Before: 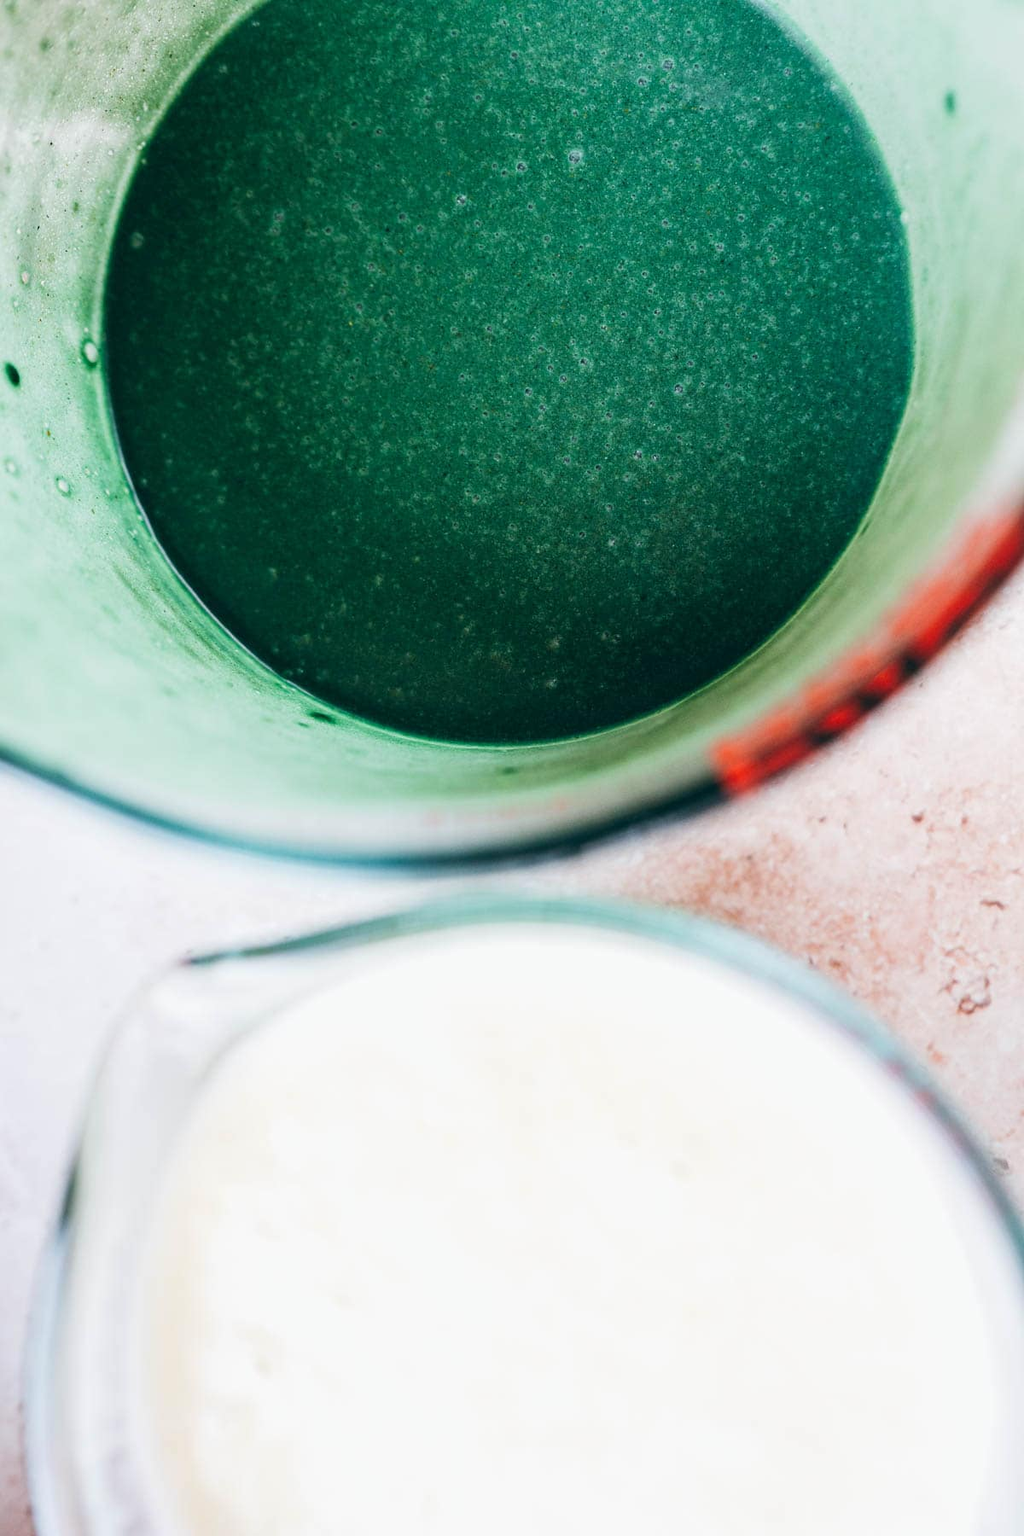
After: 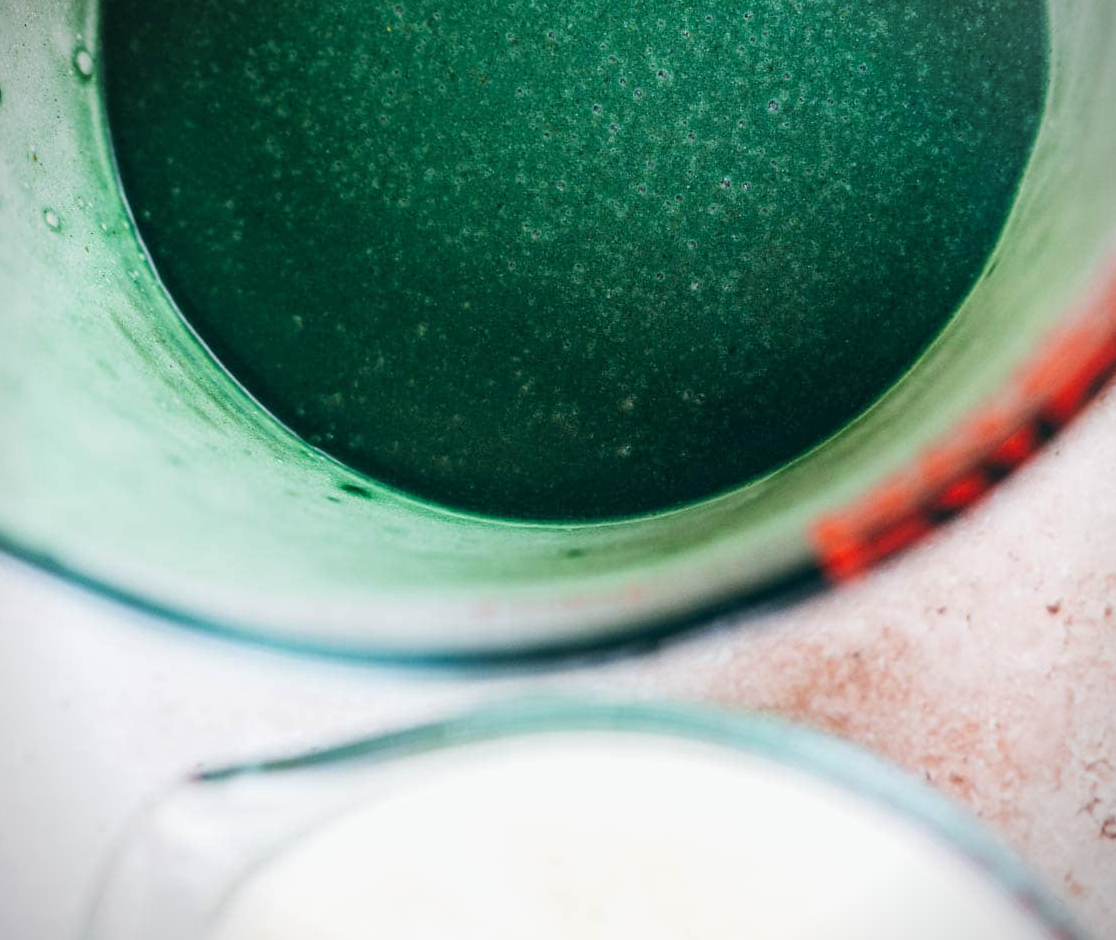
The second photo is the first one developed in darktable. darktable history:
vignetting: fall-off start 91.47%
crop: left 1.845%, top 19.452%, right 5.113%, bottom 28.292%
